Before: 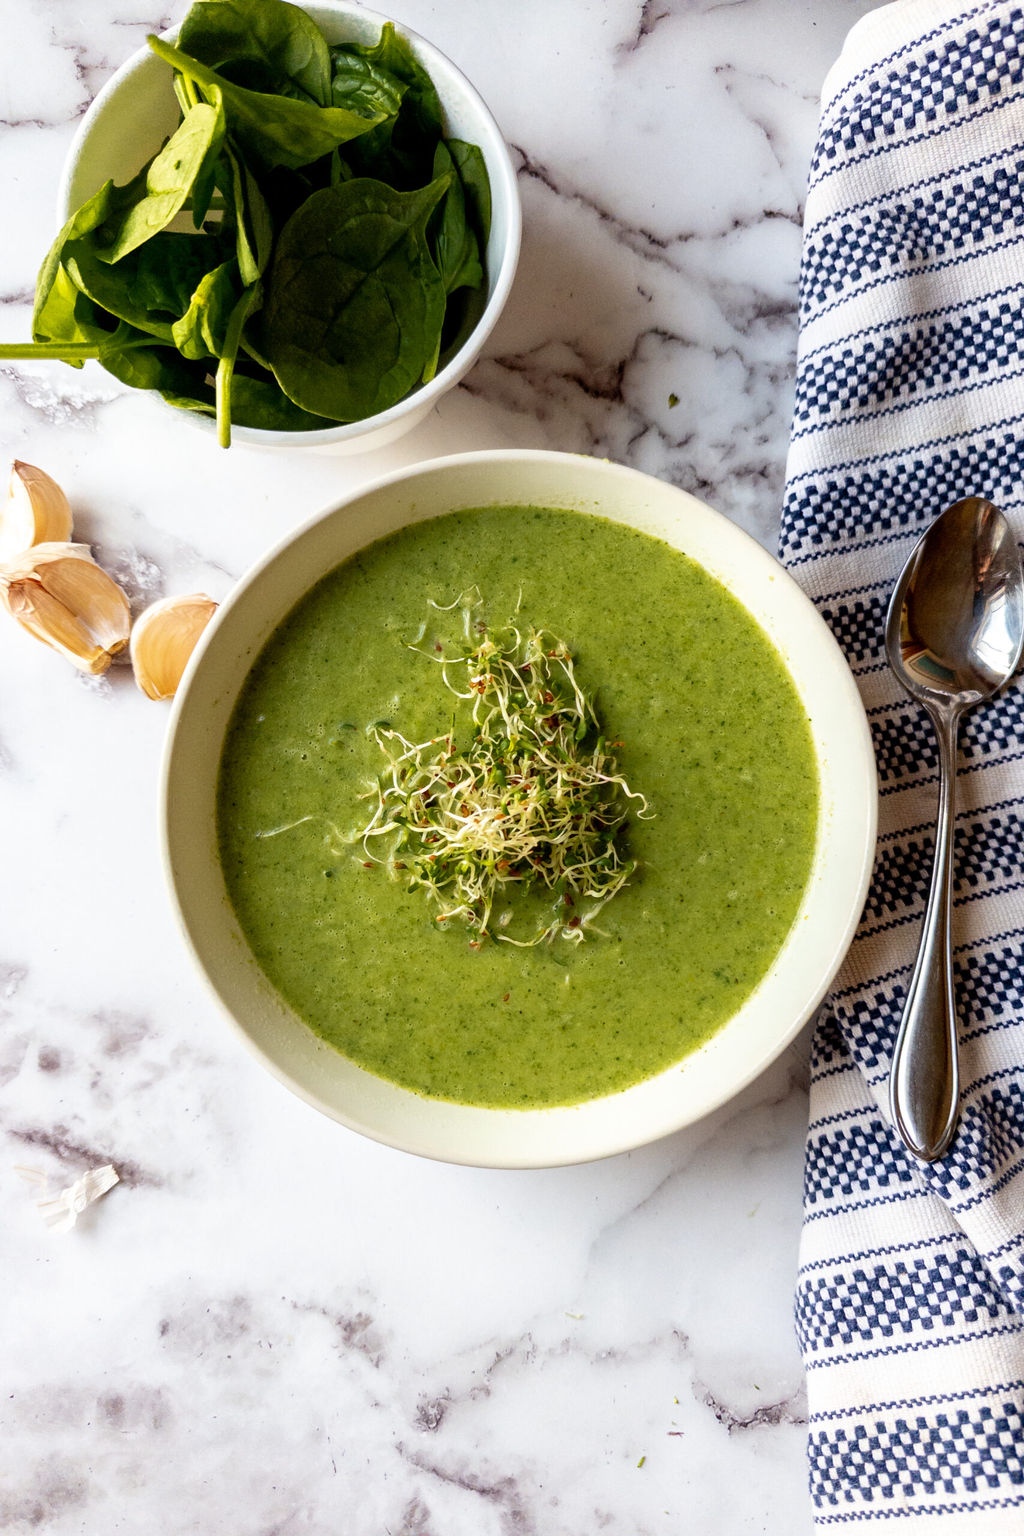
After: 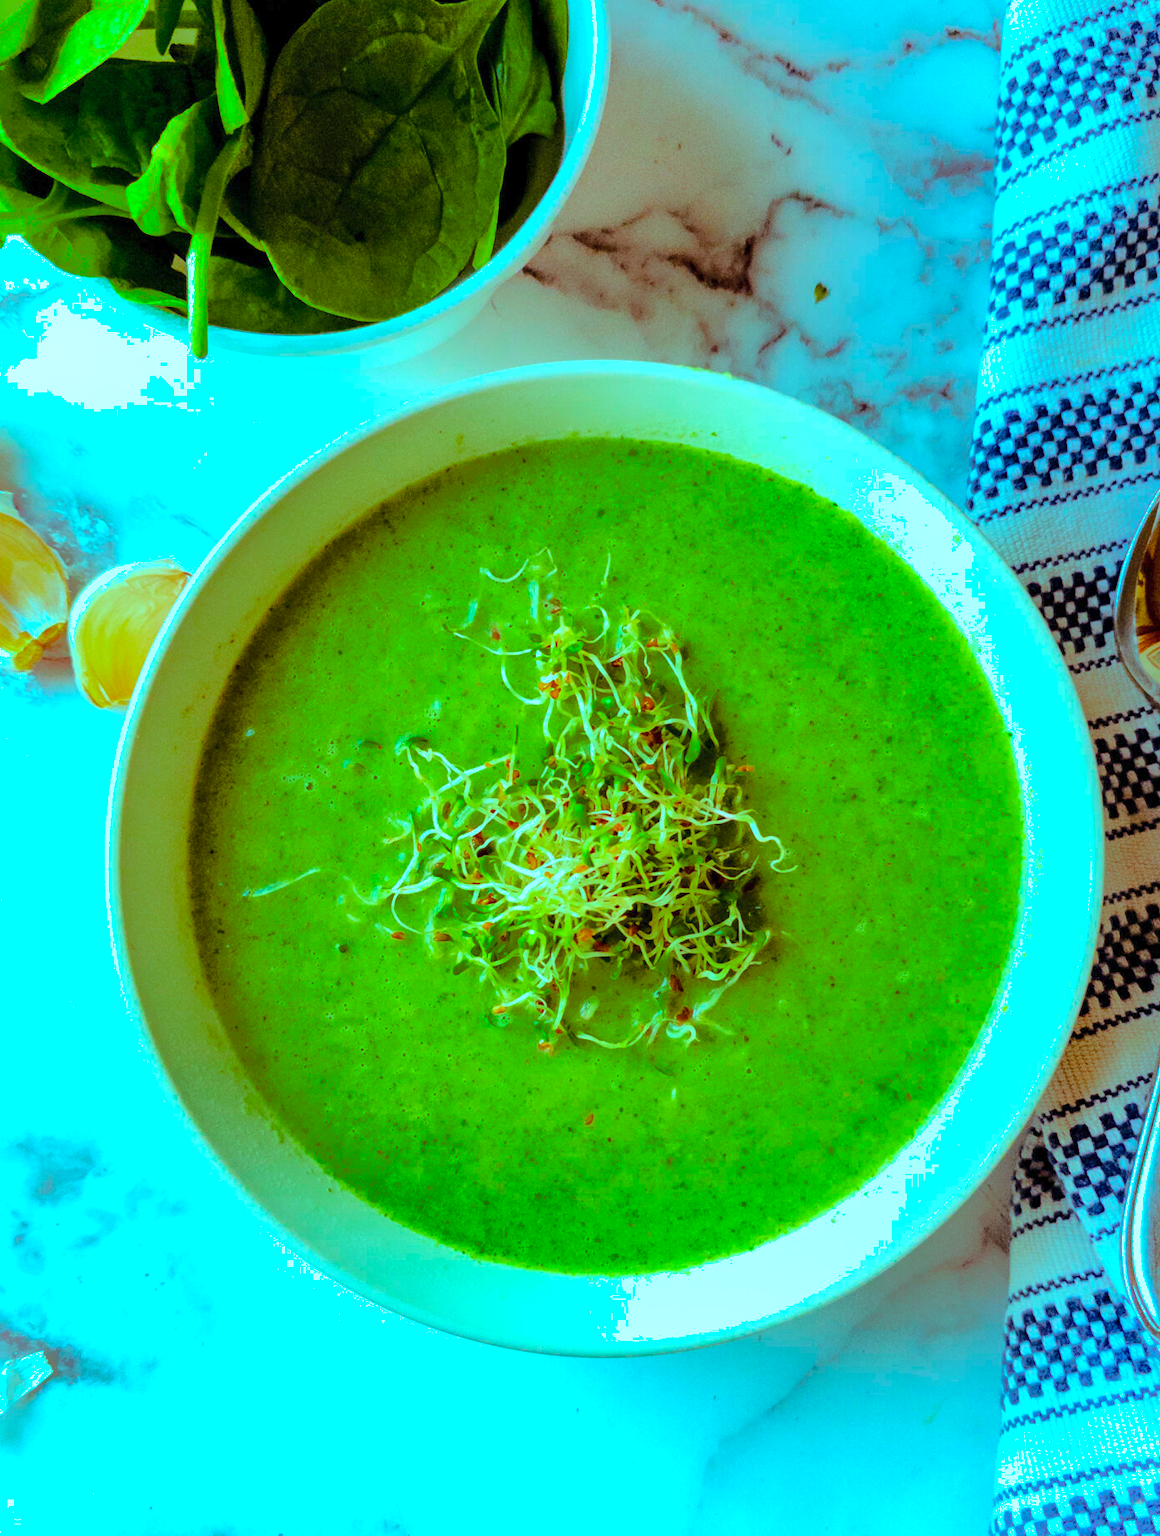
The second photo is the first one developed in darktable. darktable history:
shadows and highlights: shadows 39.69, highlights -59.66
color balance rgb: shadows lift › chroma 1.023%, shadows lift › hue 241.3°, highlights gain › luminance -33.018%, highlights gain › chroma 5.651%, highlights gain › hue 215.6°, perceptual saturation grading › global saturation 29.997%, perceptual brilliance grading › global brilliance 17.764%, contrast -9.51%
crop: left 7.934%, top 12.345%, right 10.249%, bottom 15.442%
tone equalizer: -7 EV 0.162 EV, -6 EV 0.567 EV, -5 EV 1.11 EV, -4 EV 1.3 EV, -3 EV 1.15 EV, -2 EV 0.6 EV, -1 EV 0.161 EV, edges refinement/feathering 500, mask exposure compensation -1.57 EV, preserve details no
